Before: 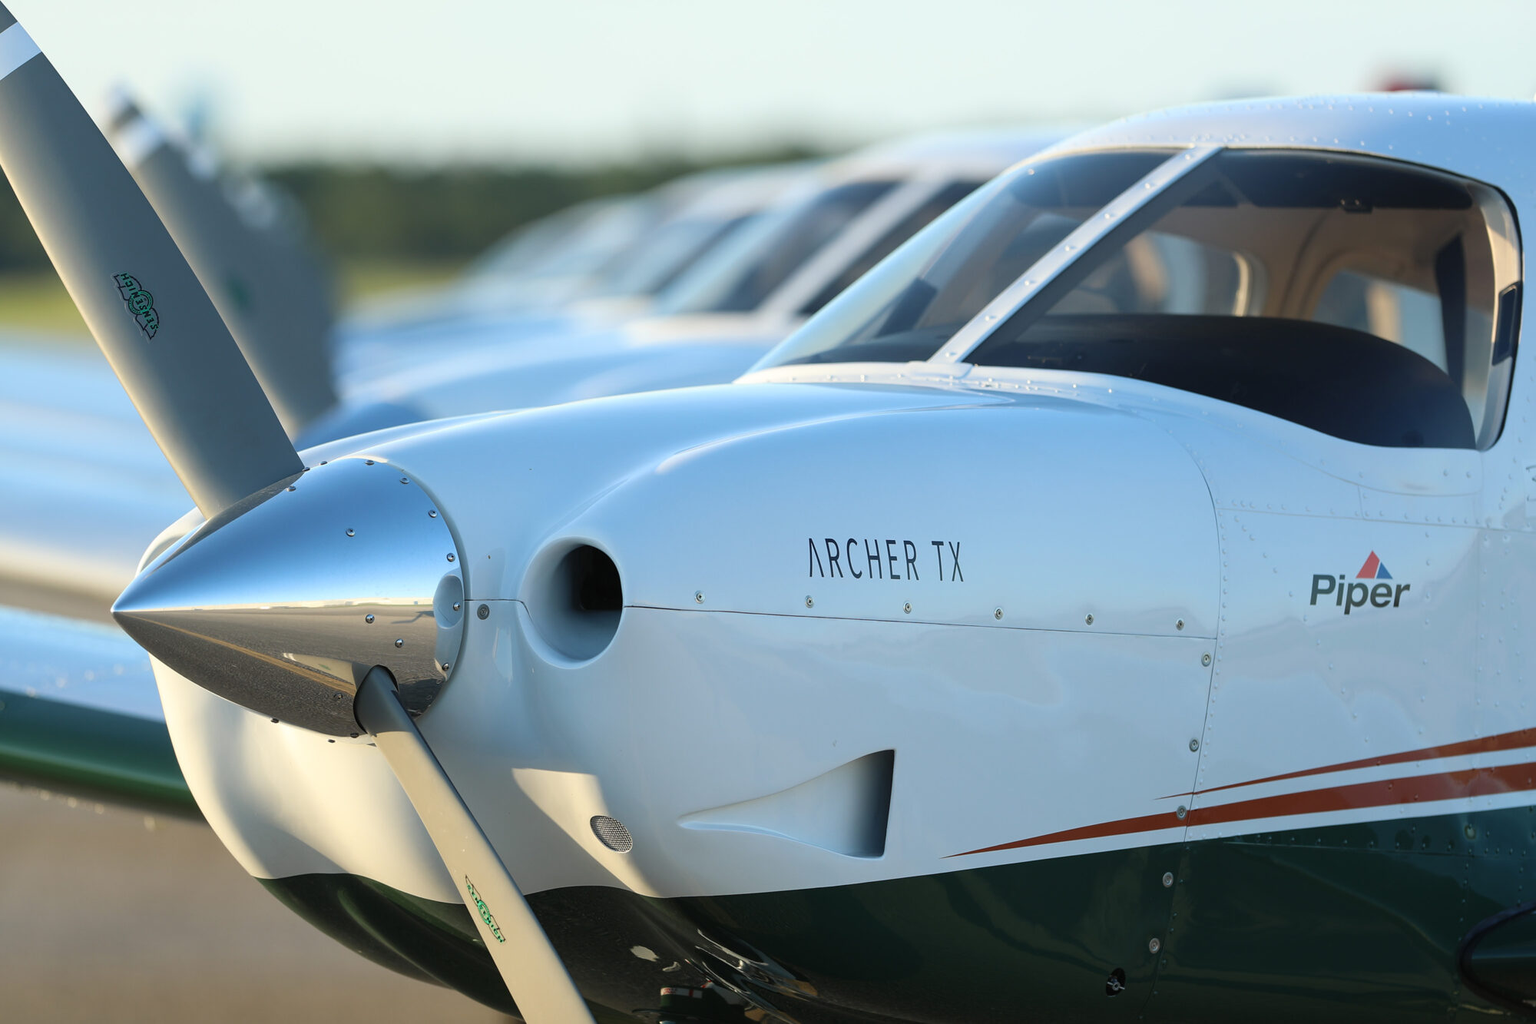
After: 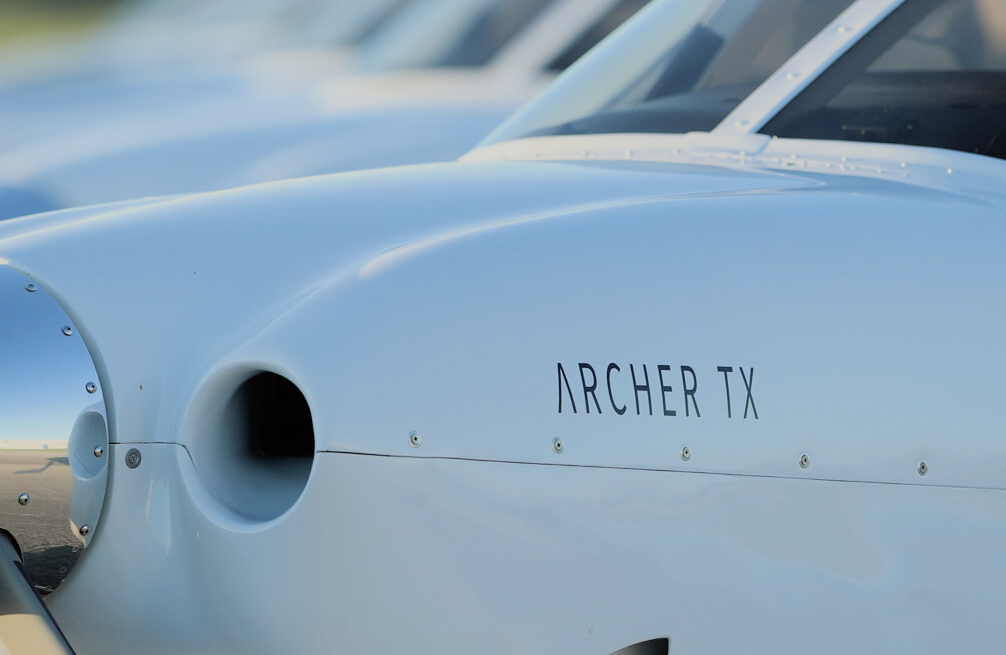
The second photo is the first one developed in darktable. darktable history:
filmic rgb: black relative exposure -7.39 EV, white relative exposure 5.09 EV, threshold 5.98 EV, hardness 3.21, enable highlight reconstruction true
crop: left 24.804%, top 25.431%, right 24.876%, bottom 25.372%
levels: black 0.037%
contrast brightness saturation: contrast 0.054, brightness 0.056, saturation 0.008
